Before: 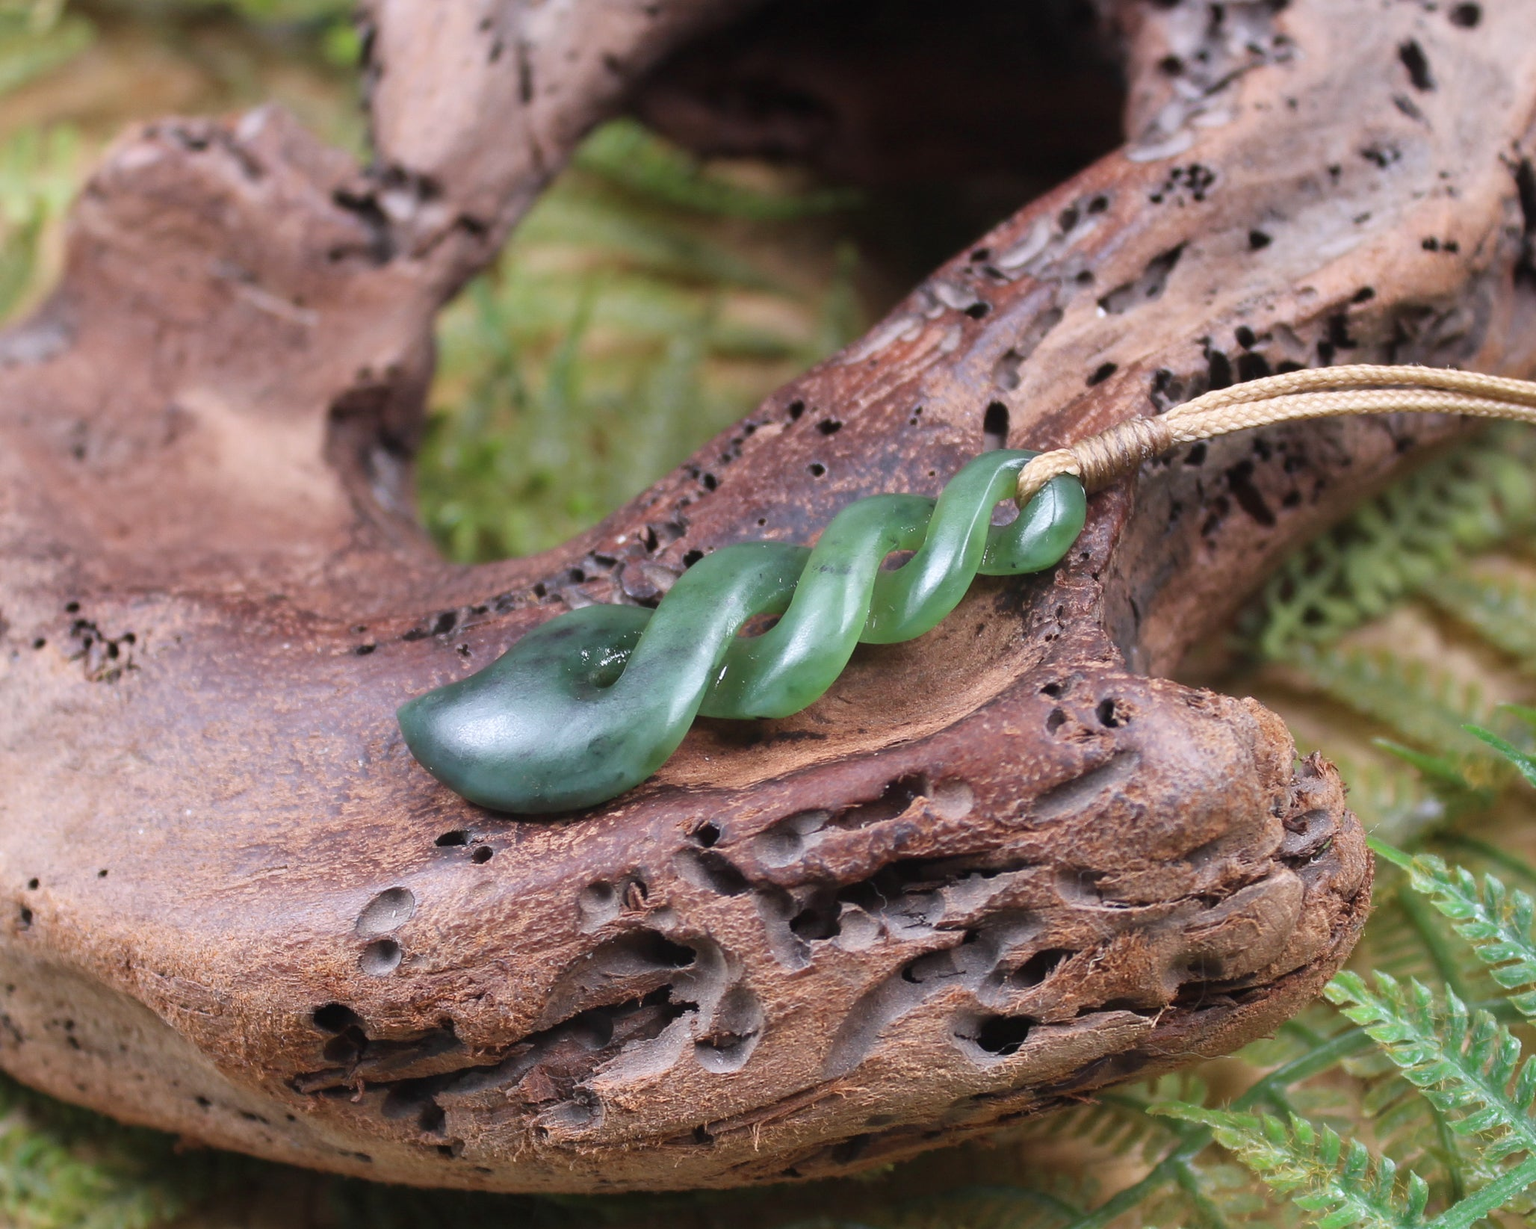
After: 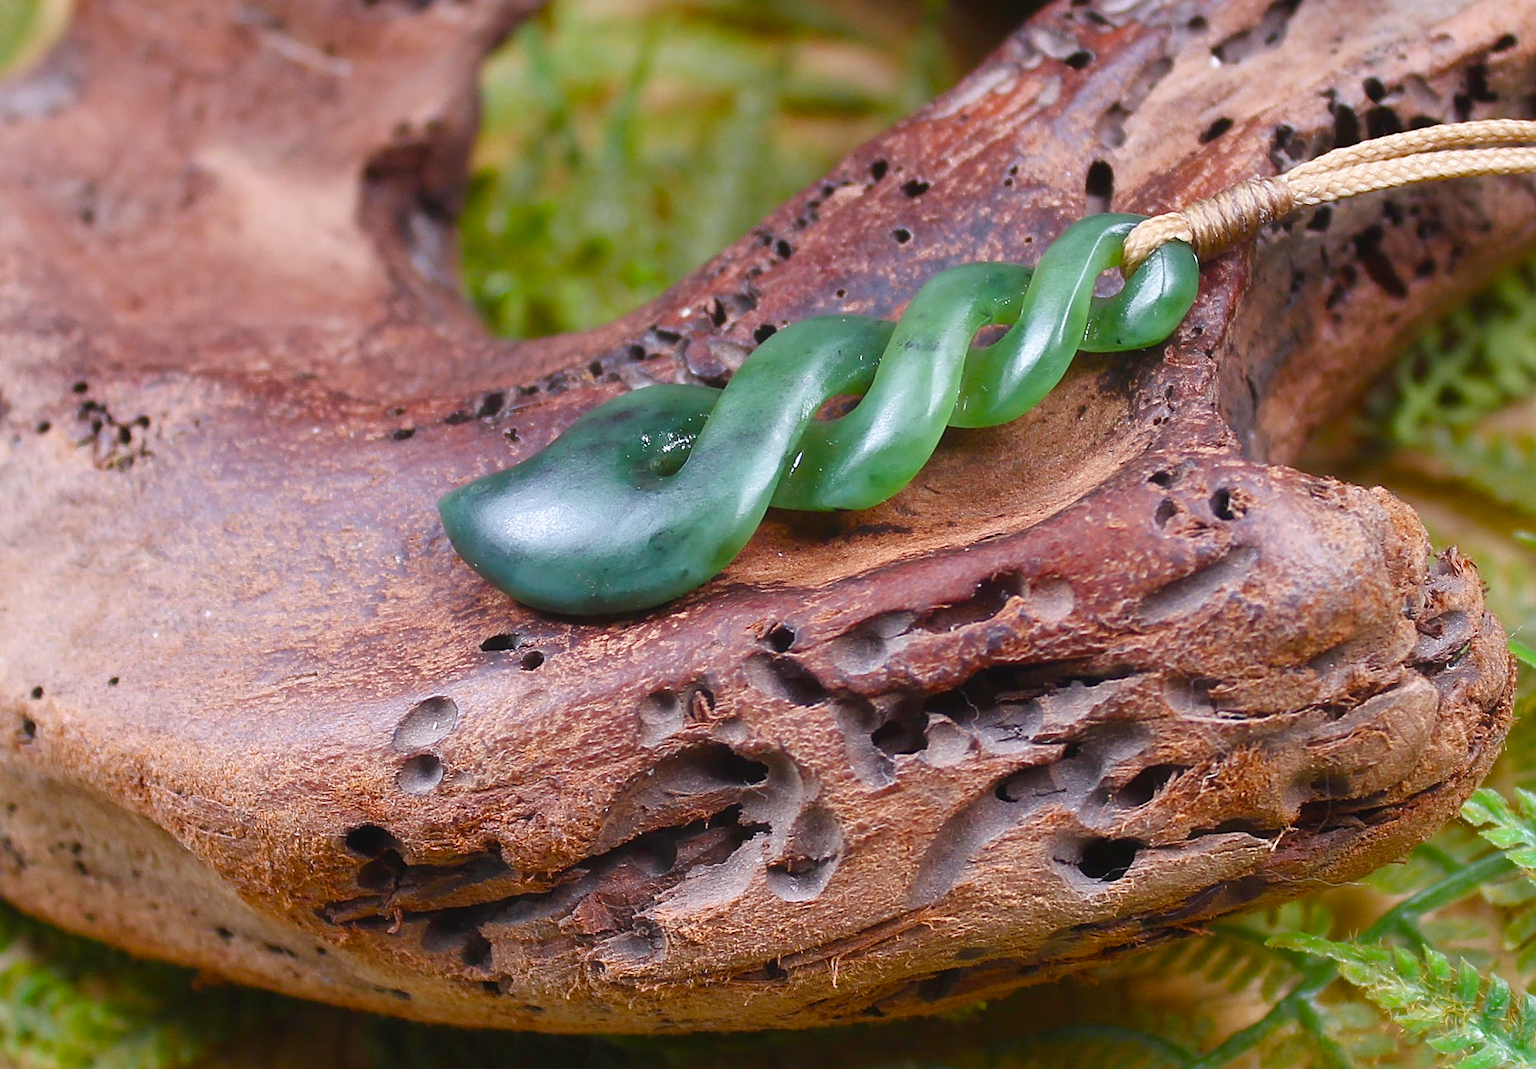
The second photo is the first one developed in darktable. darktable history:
crop: top 20.866%, right 9.346%, bottom 0.282%
sharpen: on, module defaults
haze removal: strength -0.046, compatibility mode true, adaptive false
color balance rgb: power › hue 72.16°, linear chroma grading › global chroma 14.555%, perceptual saturation grading › global saturation 20%, perceptual saturation grading › highlights -25.87%, perceptual saturation grading › shadows 49.734%, global vibrance 9.68%
